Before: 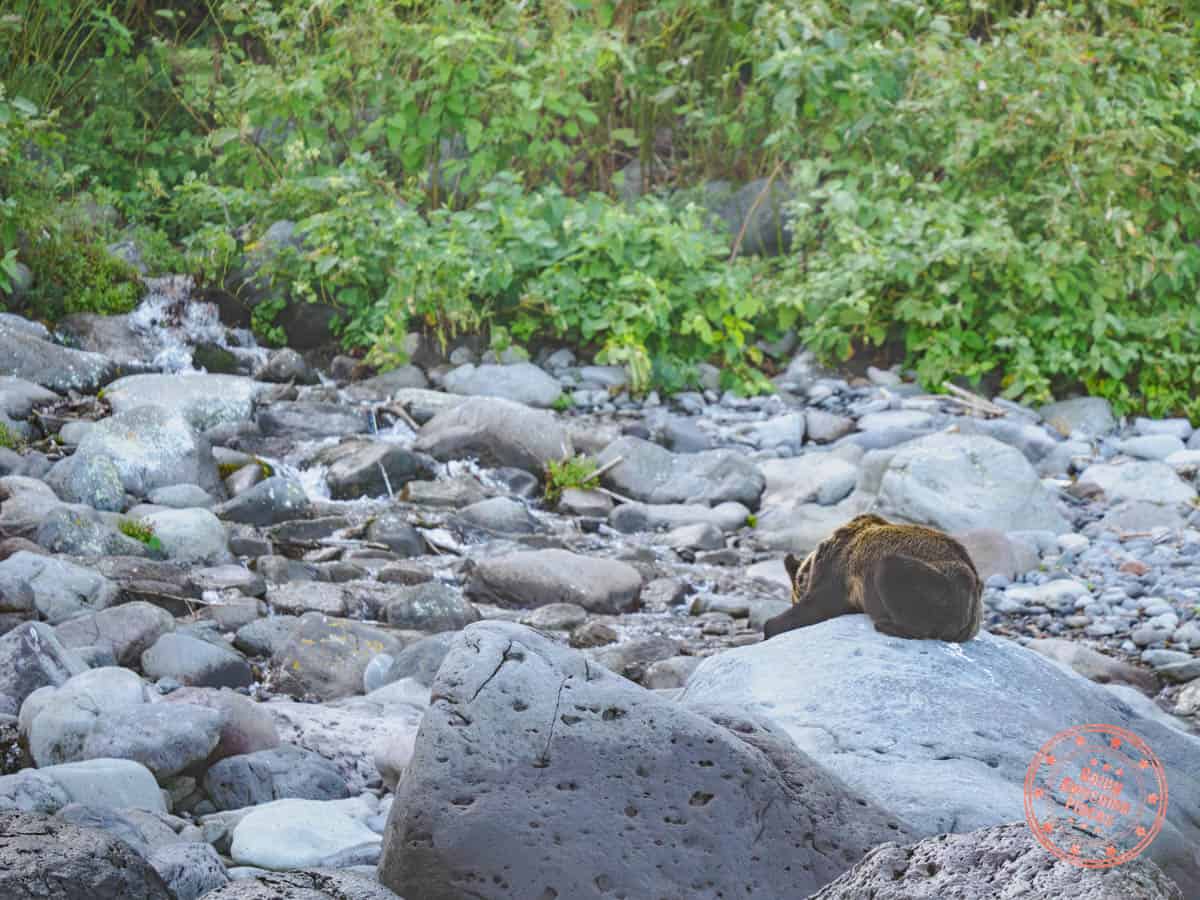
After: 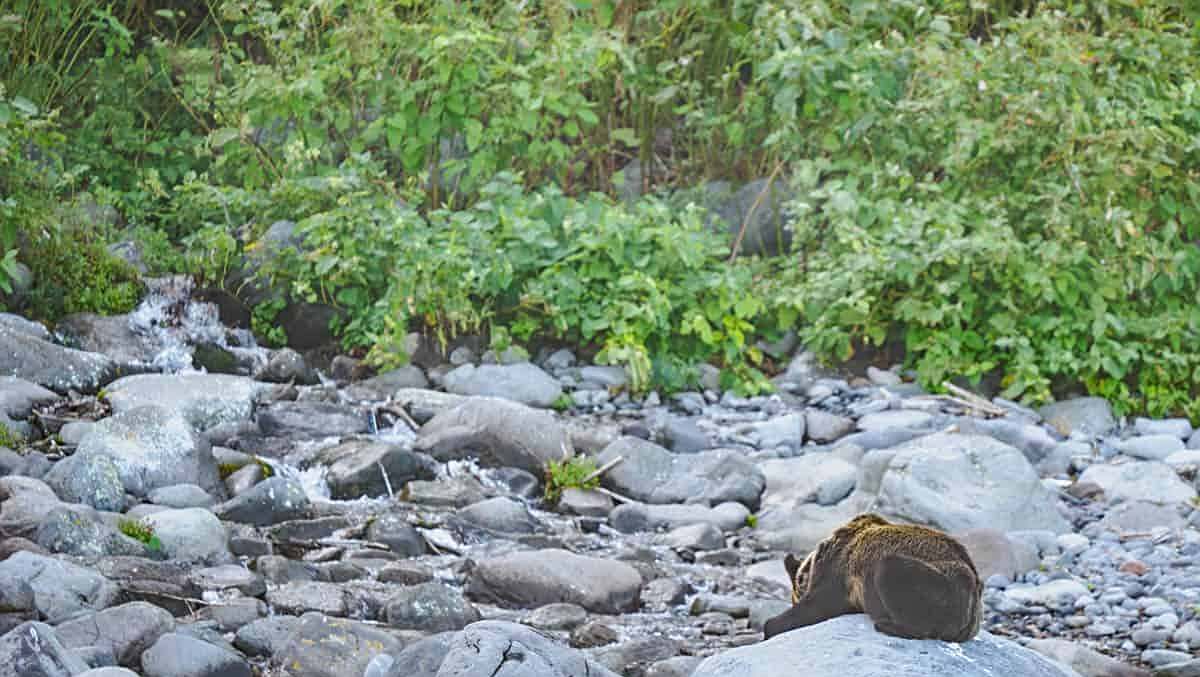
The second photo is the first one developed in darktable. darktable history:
local contrast: mode bilateral grid, contrast 10, coarseness 25, detail 112%, midtone range 0.2
sharpen: on, module defaults
crop: bottom 24.692%
